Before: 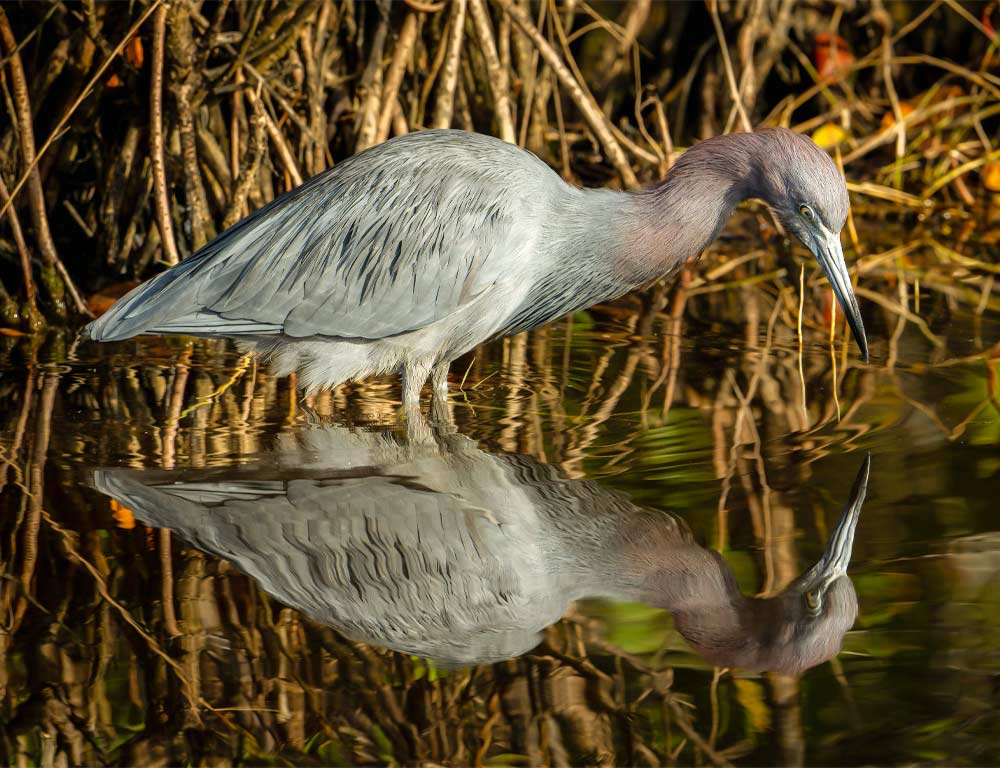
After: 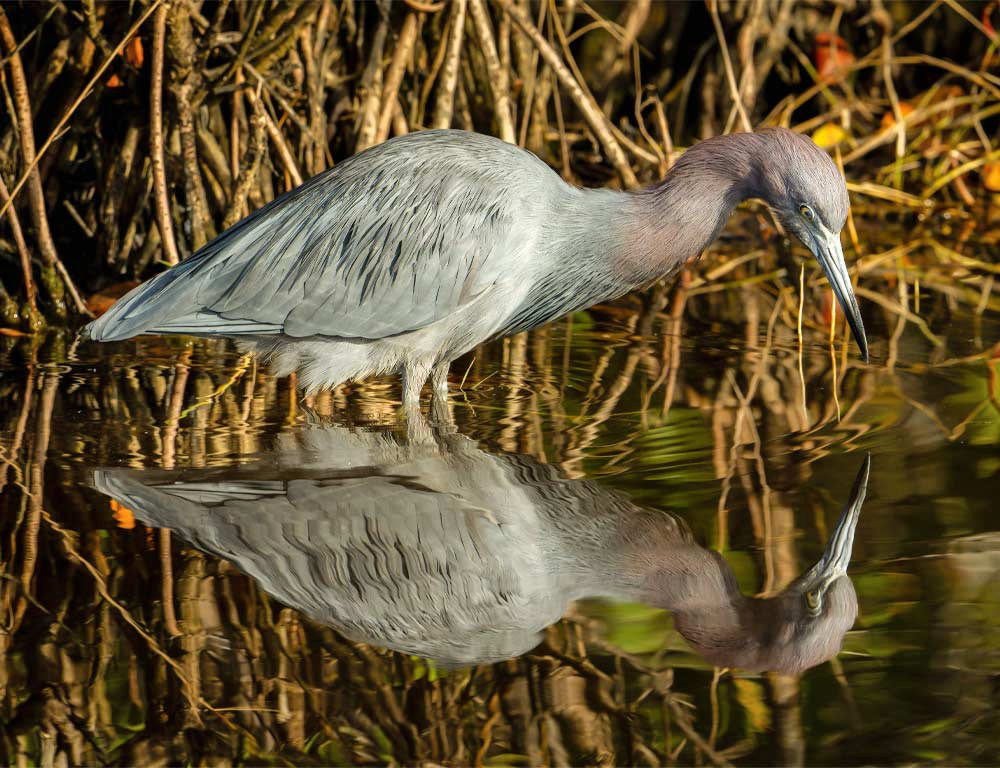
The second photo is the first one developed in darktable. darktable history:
shadows and highlights: shadows 40, highlights -54, highlights color adjustment 46%, low approximation 0.01, soften with gaussian
